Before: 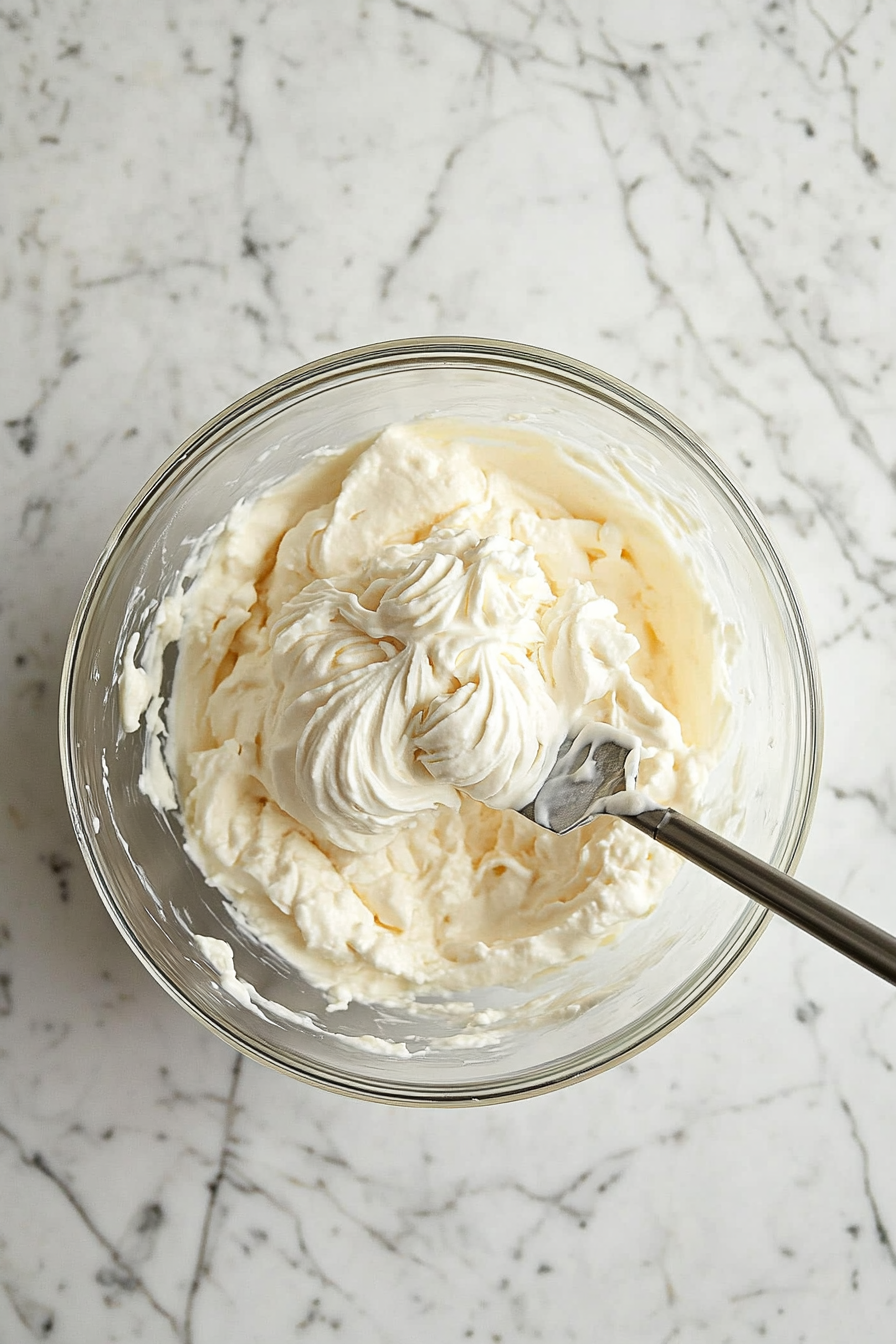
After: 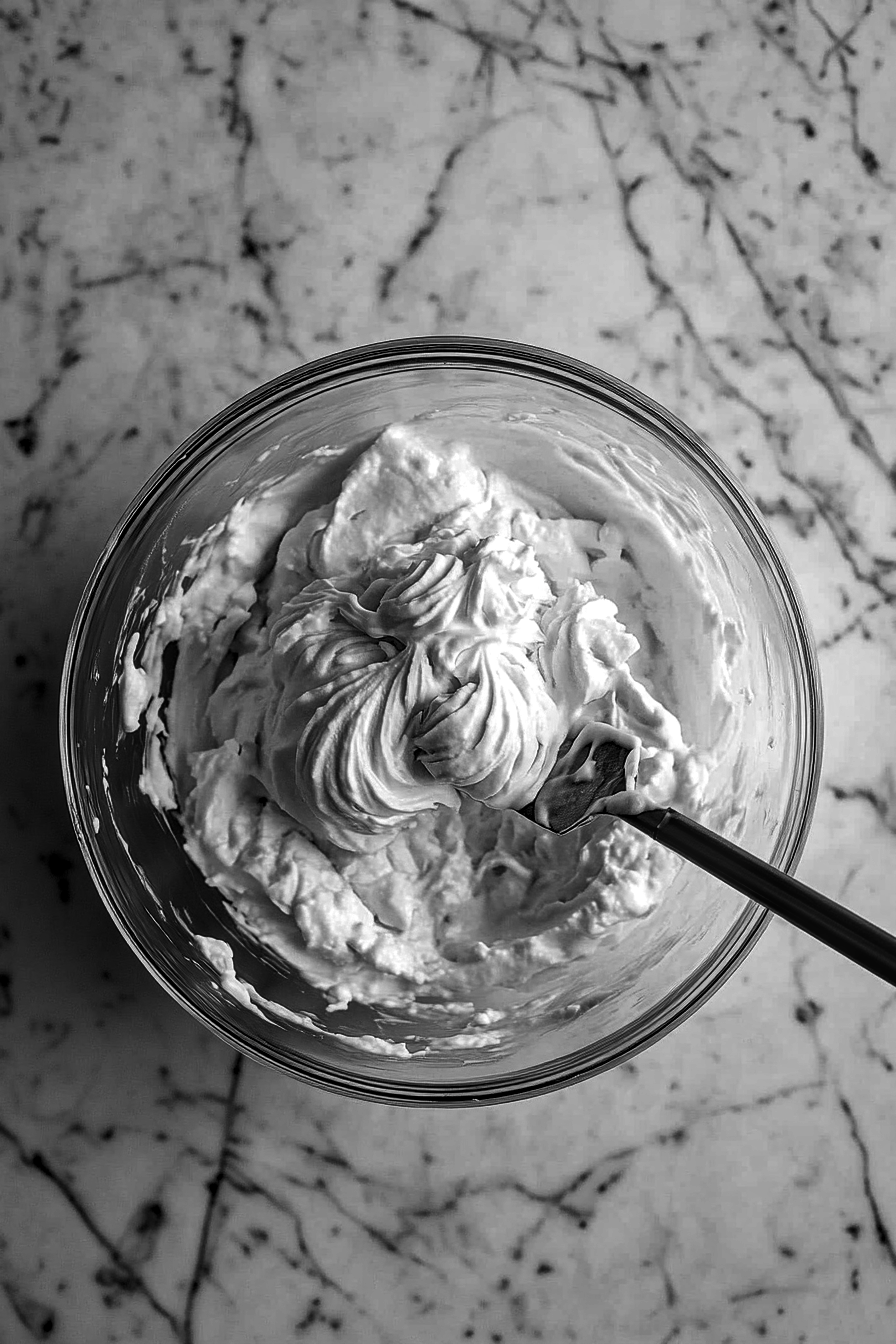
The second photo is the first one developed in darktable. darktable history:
contrast brightness saturation: contrast 0.025, brightness -0.985, saturation -0.999
local contrast: detail 130%
